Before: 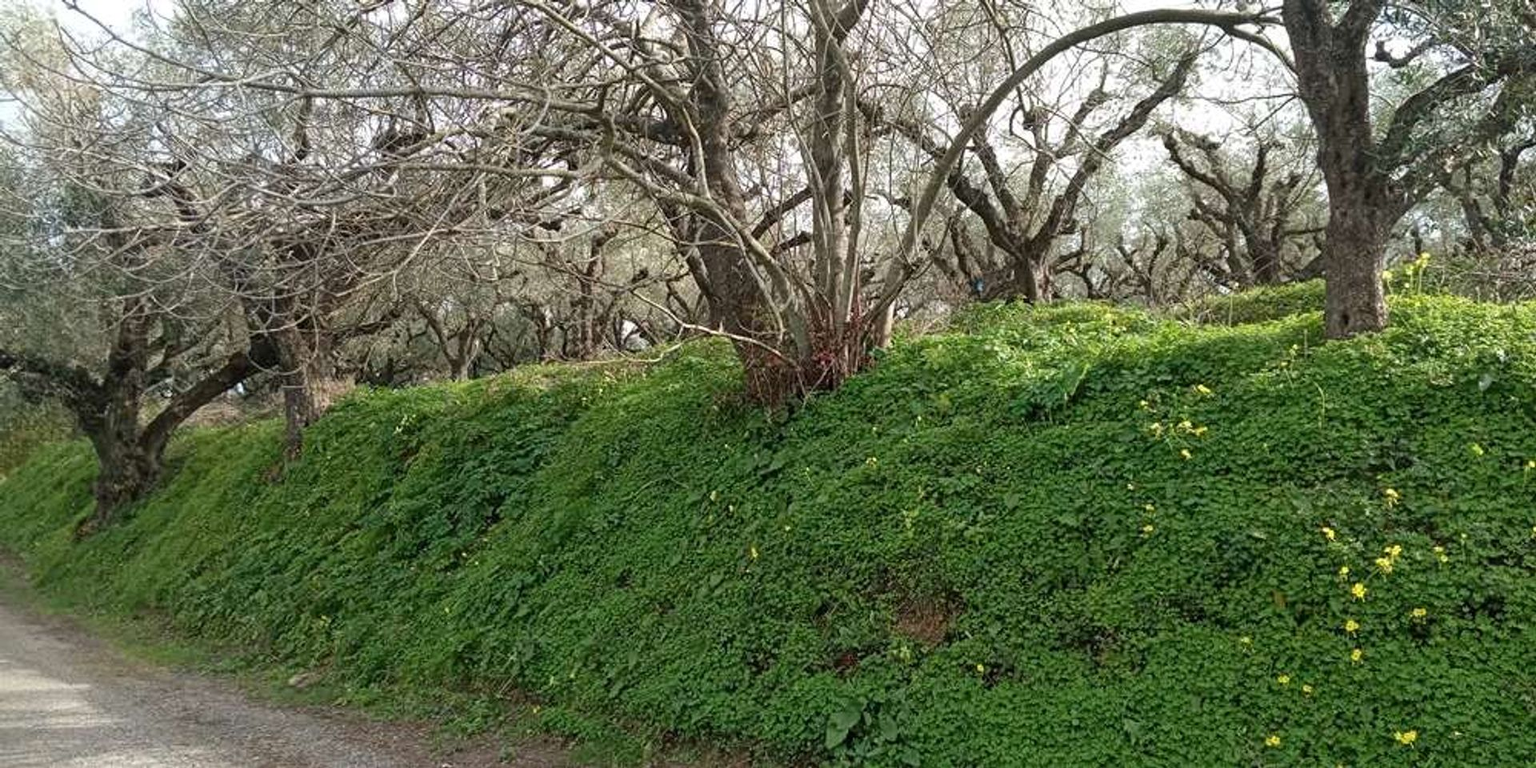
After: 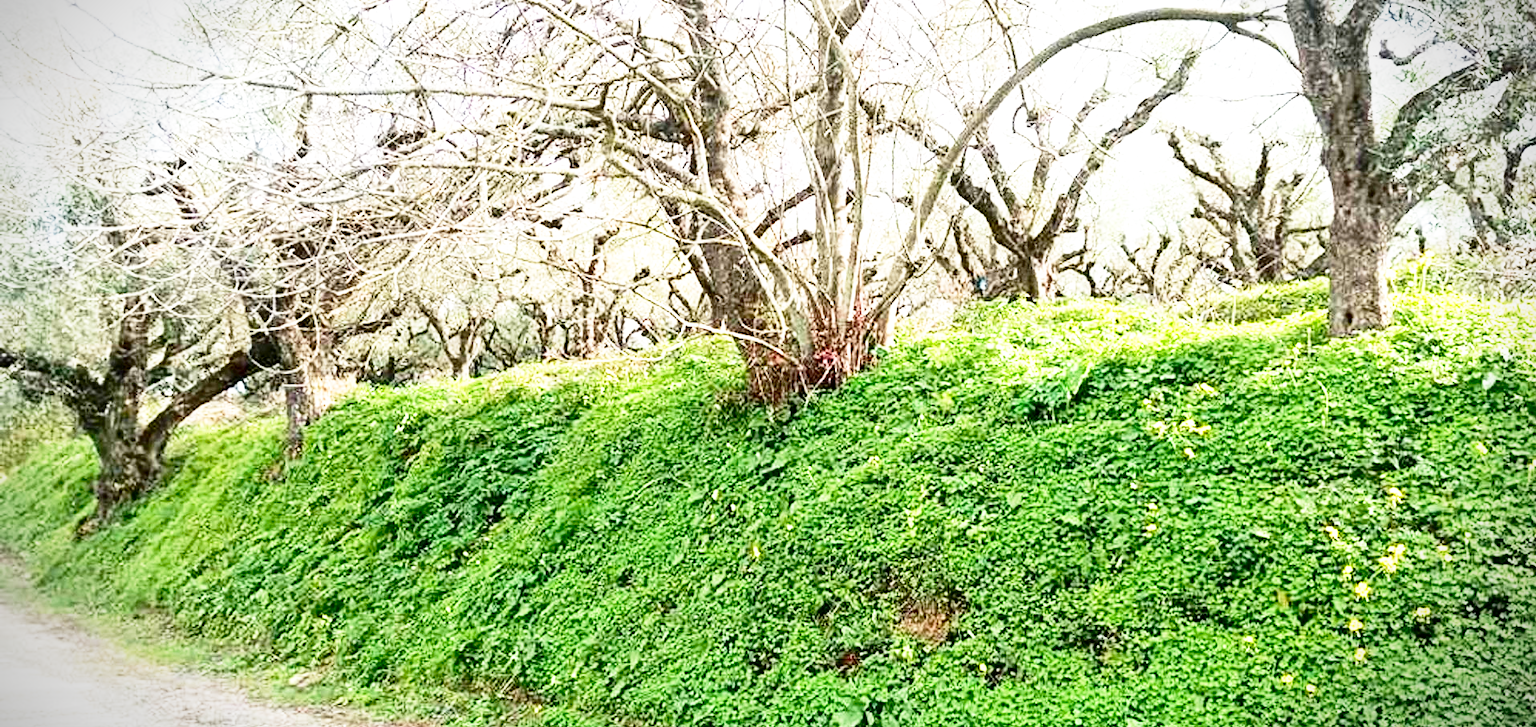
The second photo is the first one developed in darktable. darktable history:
crop: top 0.417%, right 0.254%, bottom 5.092%
contrast brightness saturation: contrast 0.195, brightness -0.111, saturation 0.097
vignetting: fall-off start 90.82%, fall-off radius 38.56%, width/height ratio 1.213, shape 1.29
base curve: curves: ch0 [(0, 0) (0.012, 0.01) (0.073, 0.168) (0.31, 0.711) (0.645, 0.957) (1, 1)], preserve colors none
exposure: black level correction 0, exposure 1.099 EV, compensate highlight preservation false
